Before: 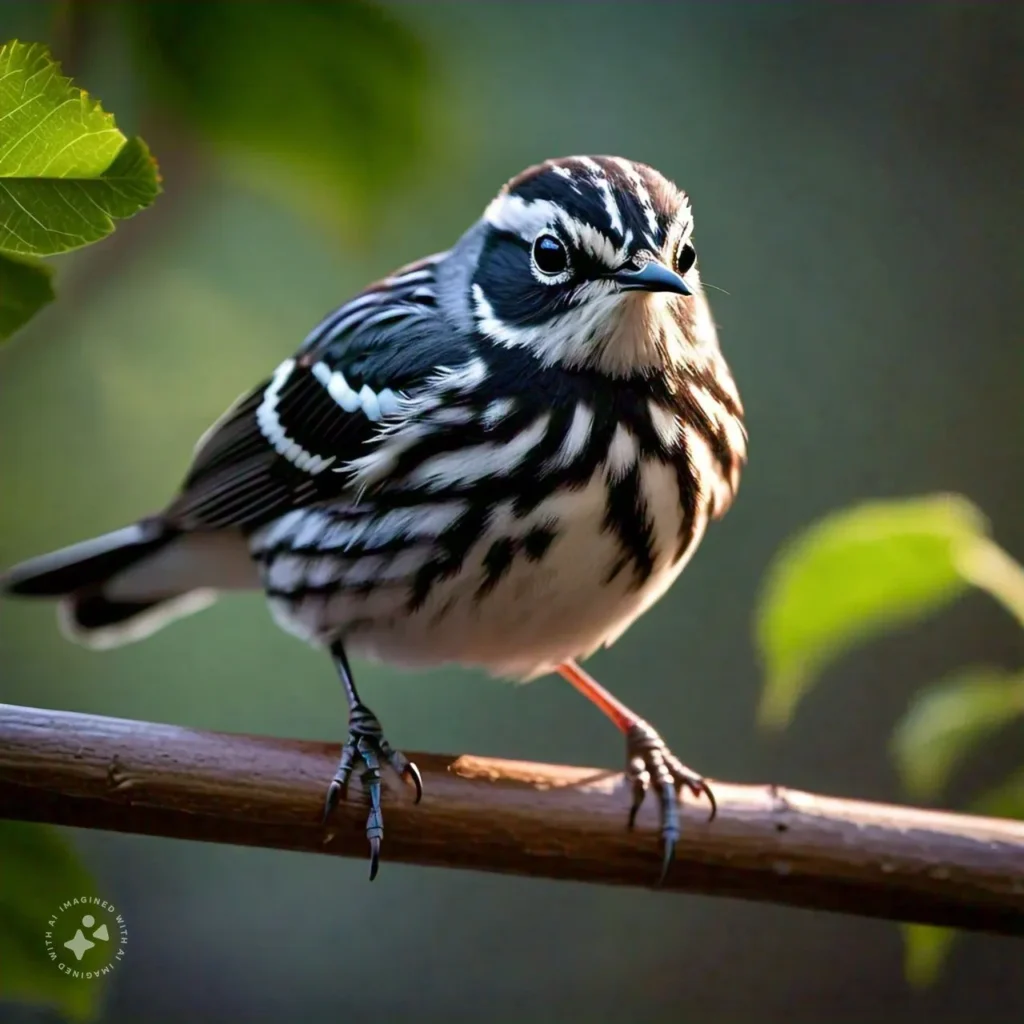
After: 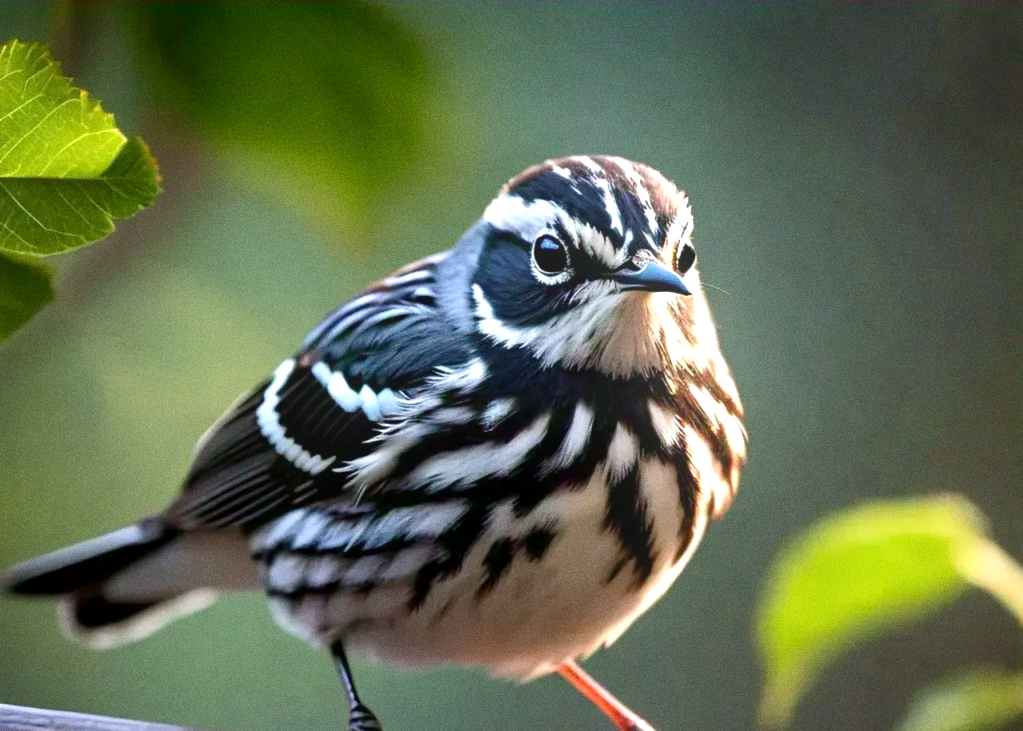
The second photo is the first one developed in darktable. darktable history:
bloom: size 13.65%, threshold 98.39%, strength 4.82%
grain: coarseness 22.88 ISO
exposure: black level correction 0.001, exposure 0.5 EV, compensate exposure bias true, compensate highlight preservation false
crop: bottom 28.576%
